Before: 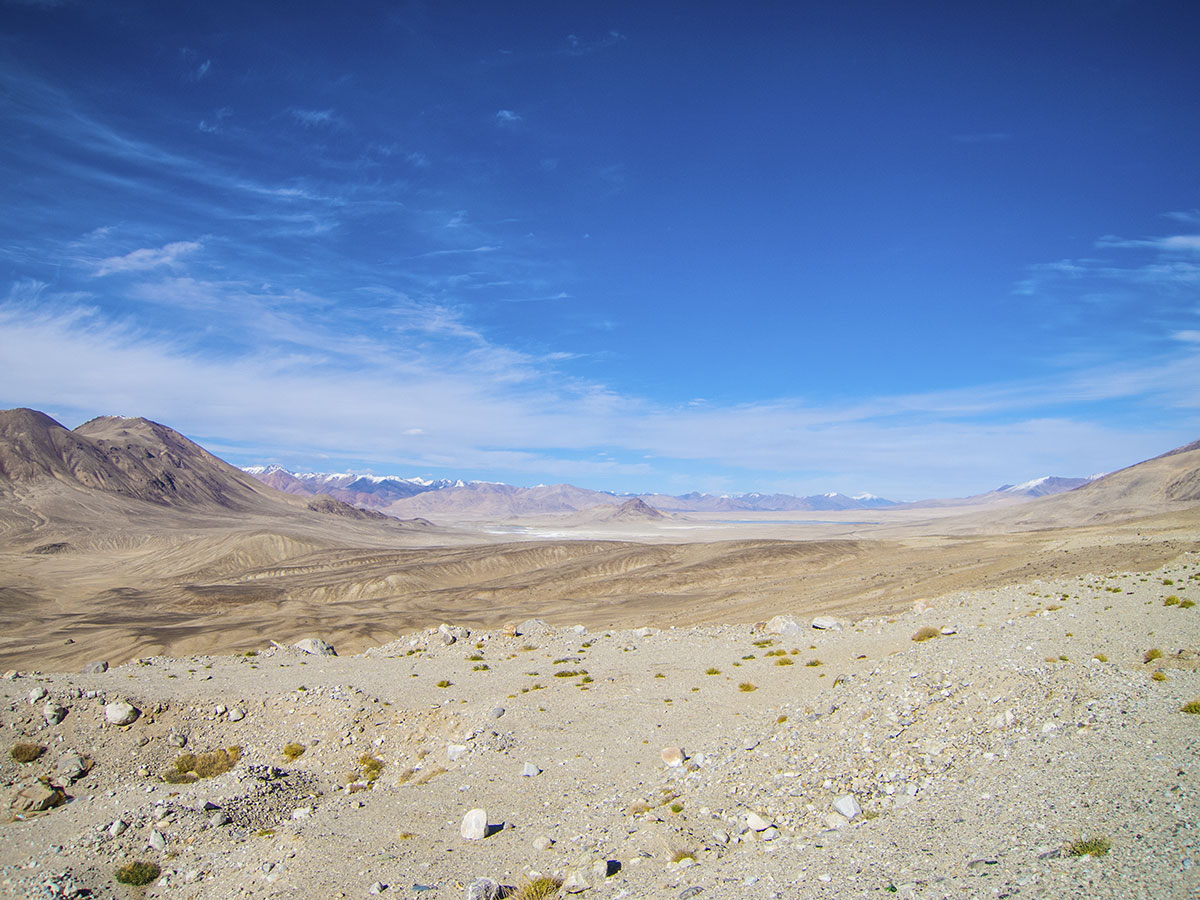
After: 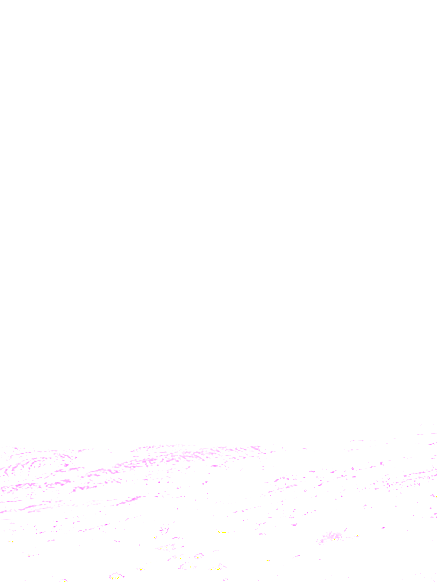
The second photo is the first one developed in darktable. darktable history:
rotate and perspective: rotation -0.45°, automatic cropping original format, crop left 0.008, crop right 0.992, crop top 0.012, crop bottom 0.988
color zones: curves: ch0 [(0, 0.425) (0.143, 0.422) (0.286, 0.42) (0.429, 0.419) (0.571, 0.419) (0.714, 0.42) (0.857, 0.422) (1, 0.425)]; ch1 [(0, 0.666) (0.143, 0.669) (0.286, 0.671) (0.429, 0.67) (0.571, 0.67) (0.714, 0.67) (0.857, 0.67) (1, 0.666)]
local contrast: on, module defaults
contrast brightness saturation: contrast 0.1, saturation -0.36
exposure: exposure 0.766 EV, compensate highlight preservation false
crop and rotate: left 49.936%, top 10.094%, right 13.136%, bottom 24.256%
white balance: red 8, blue 8
contrast equalizer: octaves 7, y [[0.5, 0.542, 0.583, 0.625, 0.667, 0.708], [0.5 ×6], [0.5 ×6], [0 ×6], [0 ×6]]
